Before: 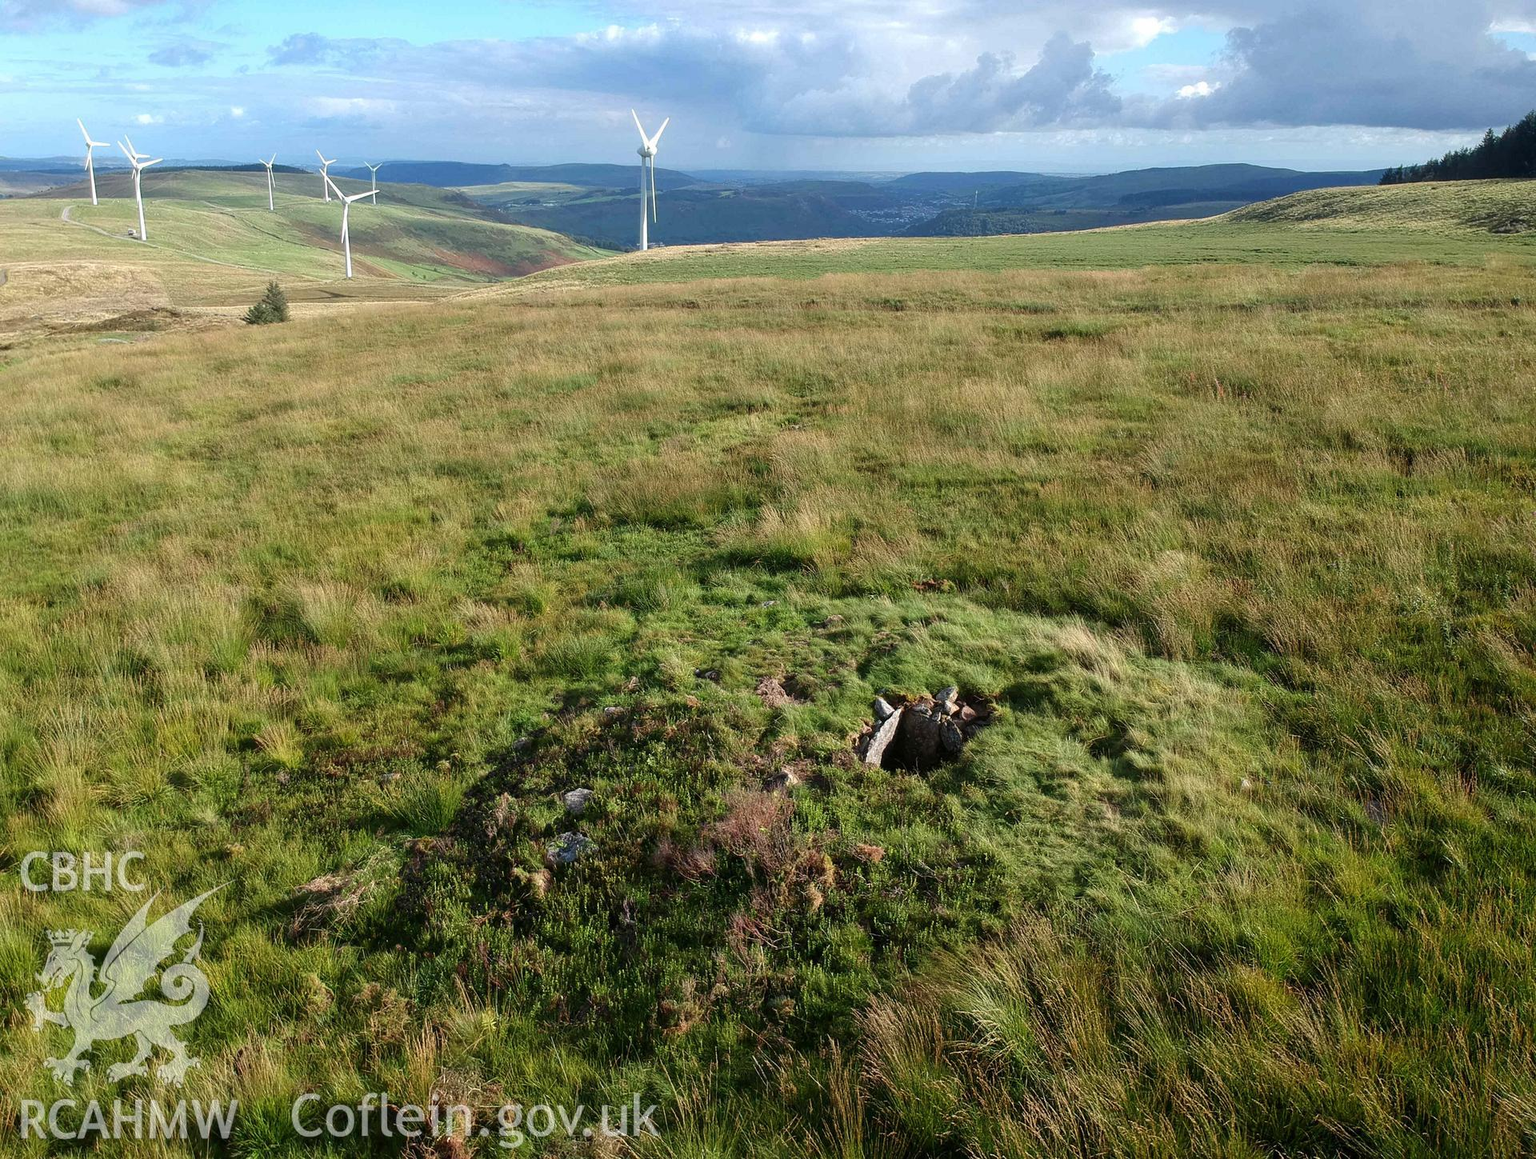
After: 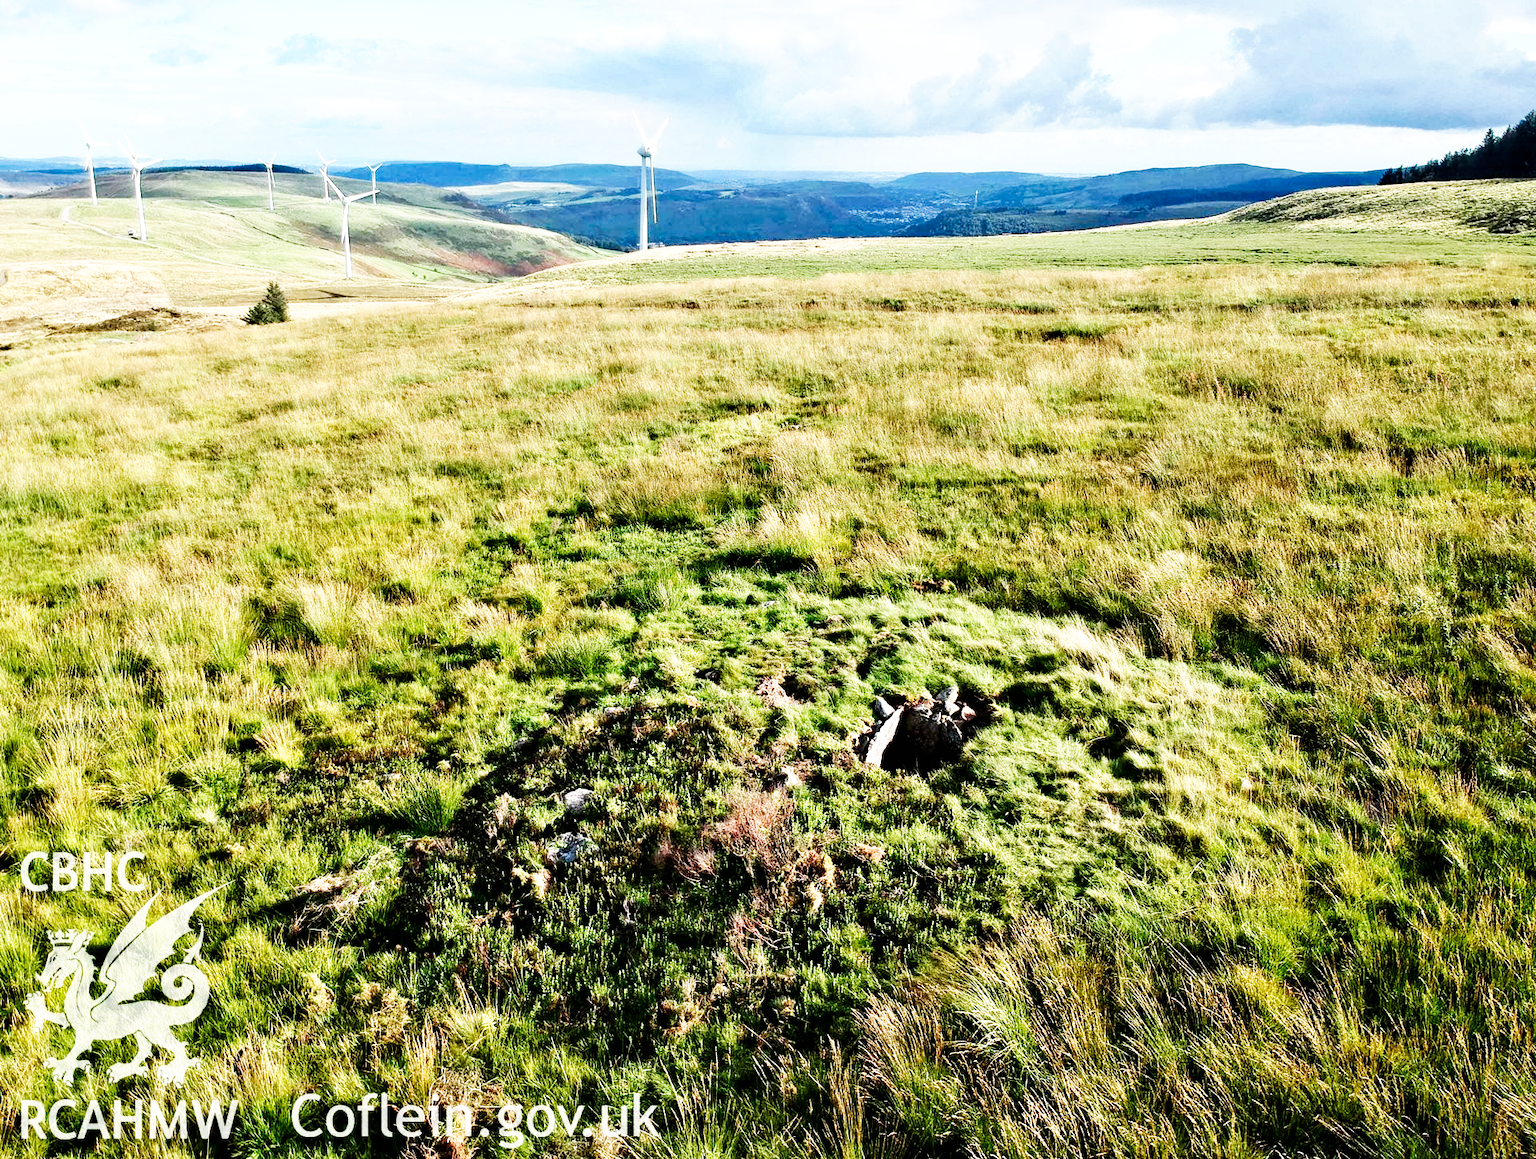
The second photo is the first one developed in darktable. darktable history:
base curve: curves: ch0 [(0, 0) (0.007, 0.004) (0.027, 0.03) (0.046, 0.07) (0.207, 0.54) (0.442, 0.872) (0.673, 0.972) (1, 1)], preserve colors none
contrast equalizer: y [[0.511, 0.558, 0.631, 0.632, 0.559, 0.512], [0.5 ×6], [0.507, 0.559, 0.627, 0.644, 0.647, 0.647], [0 ×6], [0 ×6]]
